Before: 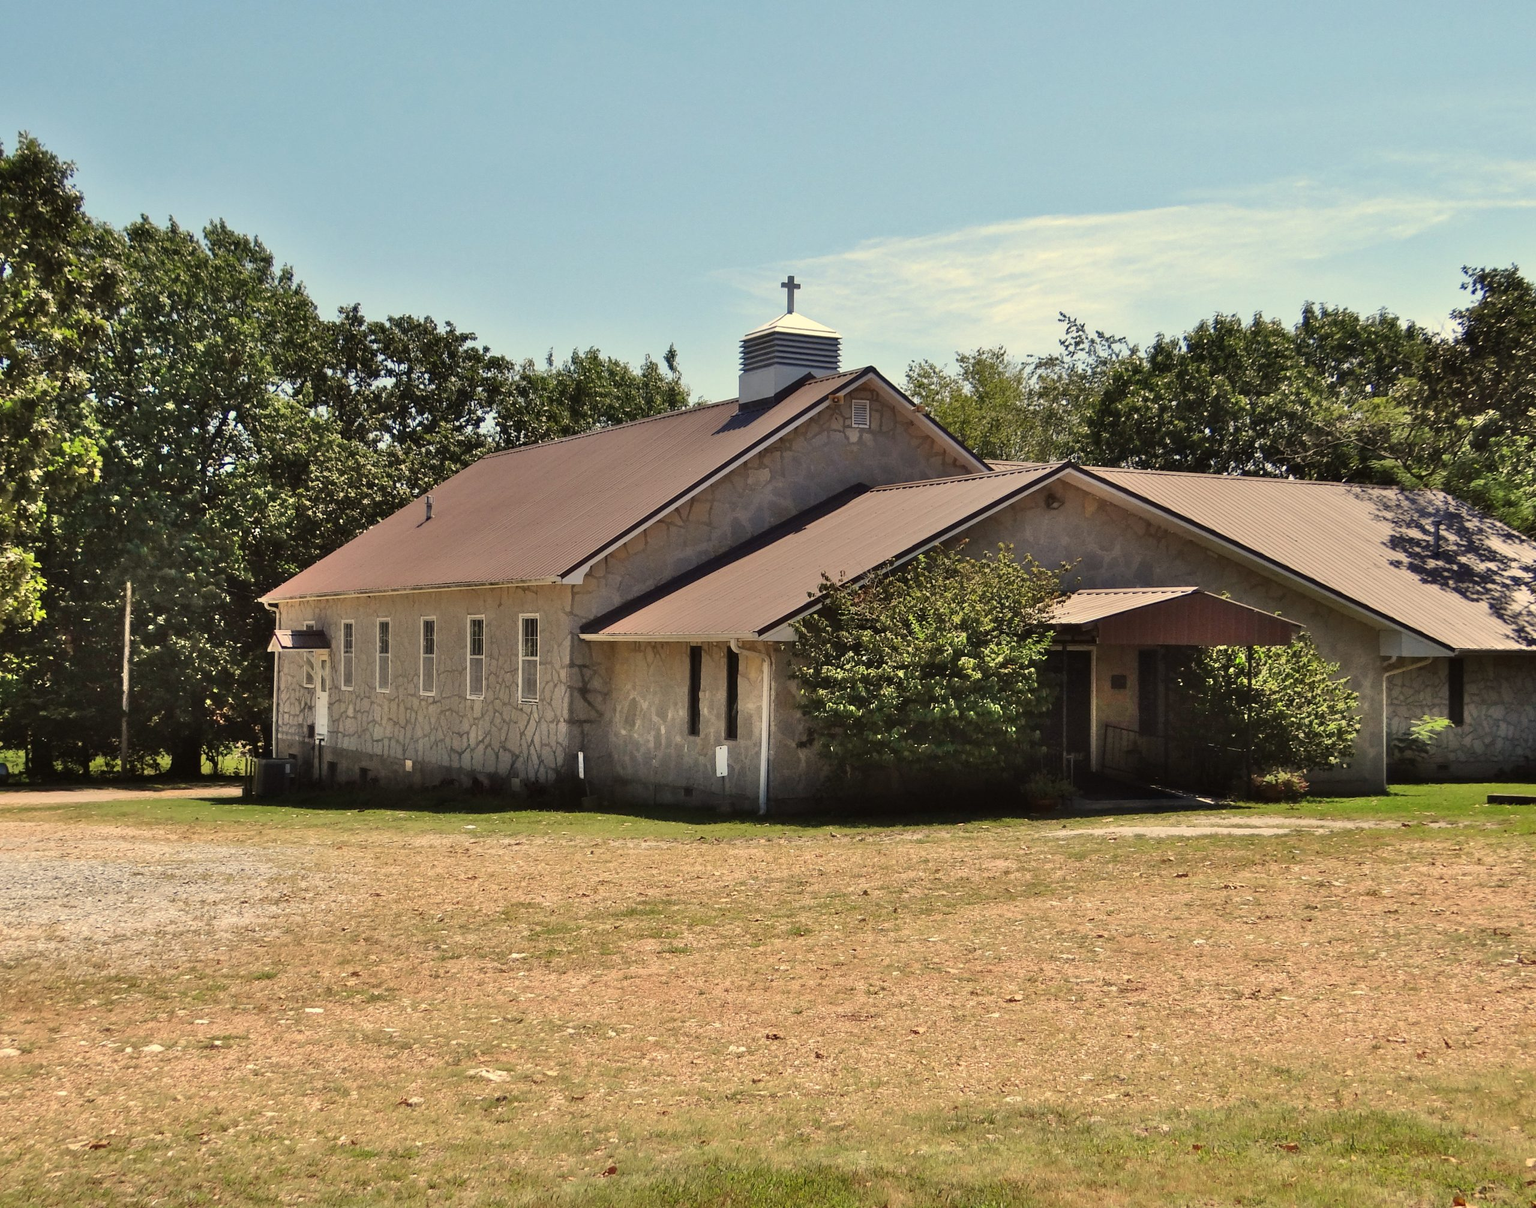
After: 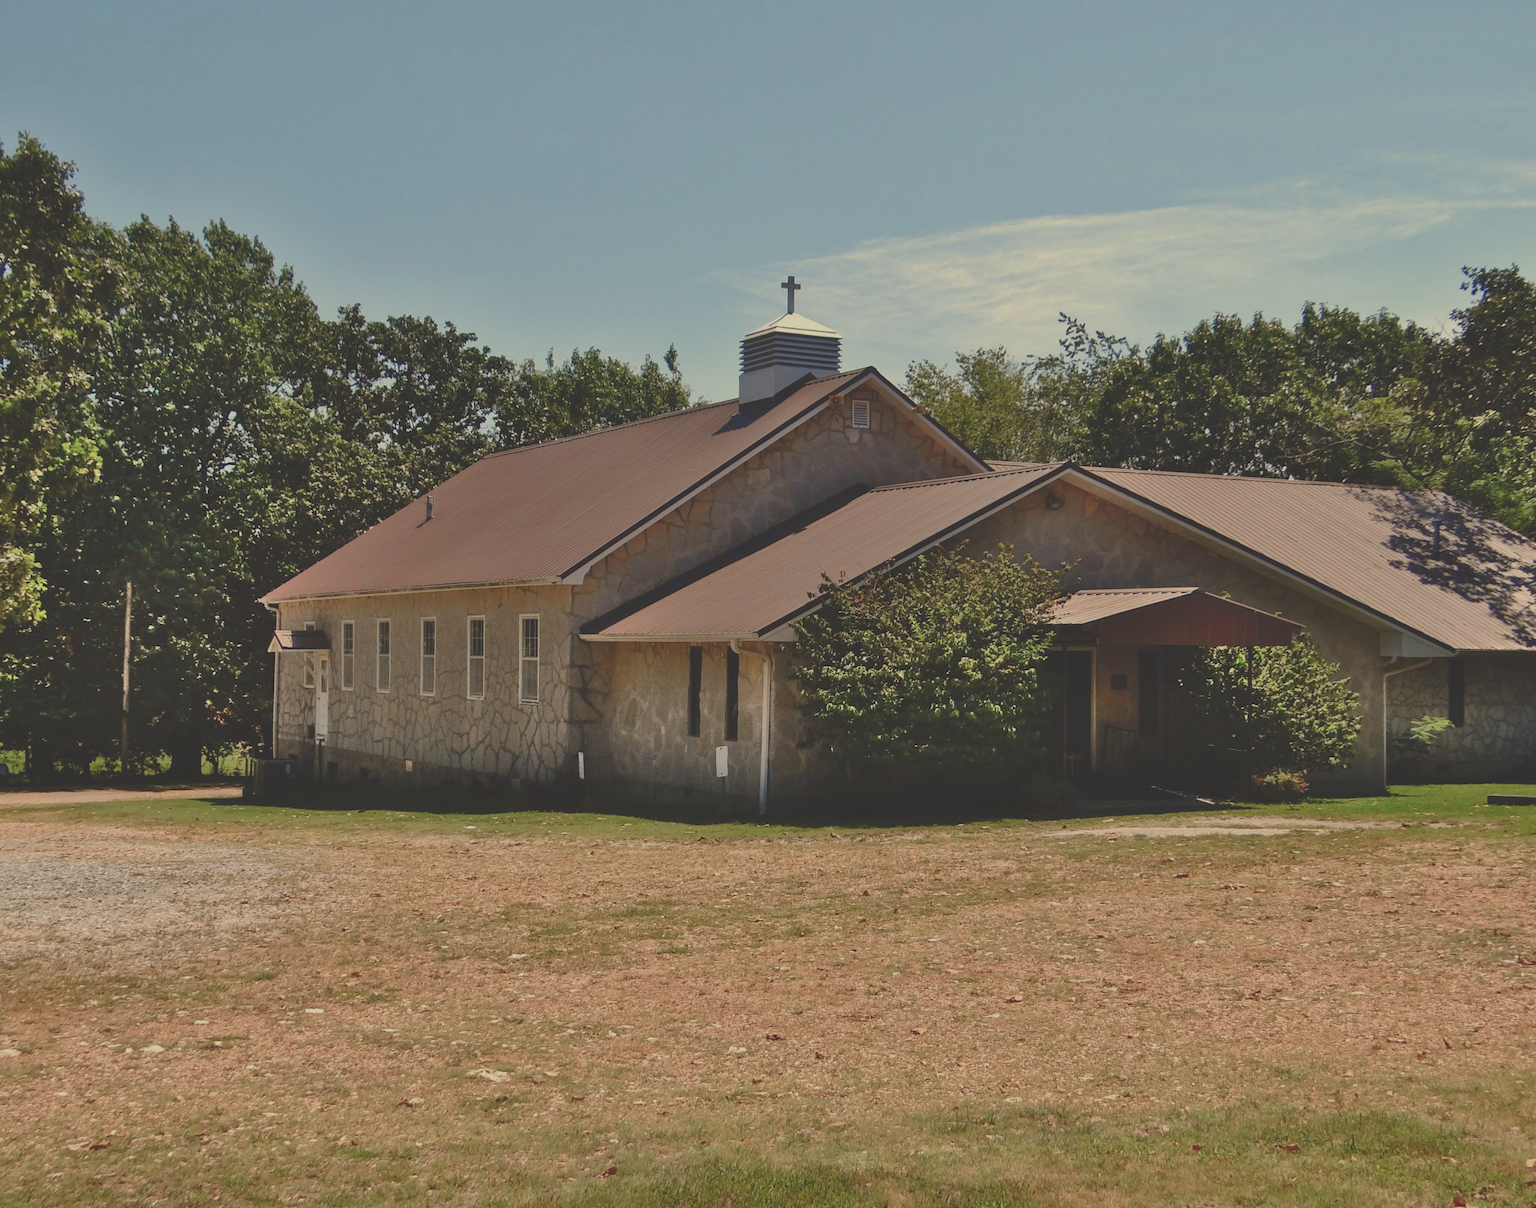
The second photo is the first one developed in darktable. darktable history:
rgb curve: curves: ch0 [(0, 0.186) (0.314, 0.284) (0.775, 0.708) (1, 1)], compensate middle gray true, preserve colors none
color balance rgb: shadows lift › chroma 1%, shadows lift › hue 113°, highlights gain › chroma 0.2%, highlights gain › hue 333°, perceptual saturation grading › global saturation 20%, perceptual saturation grading › highlights -50%, perceptual saturation grading › shadows 25%, contrast -20%
